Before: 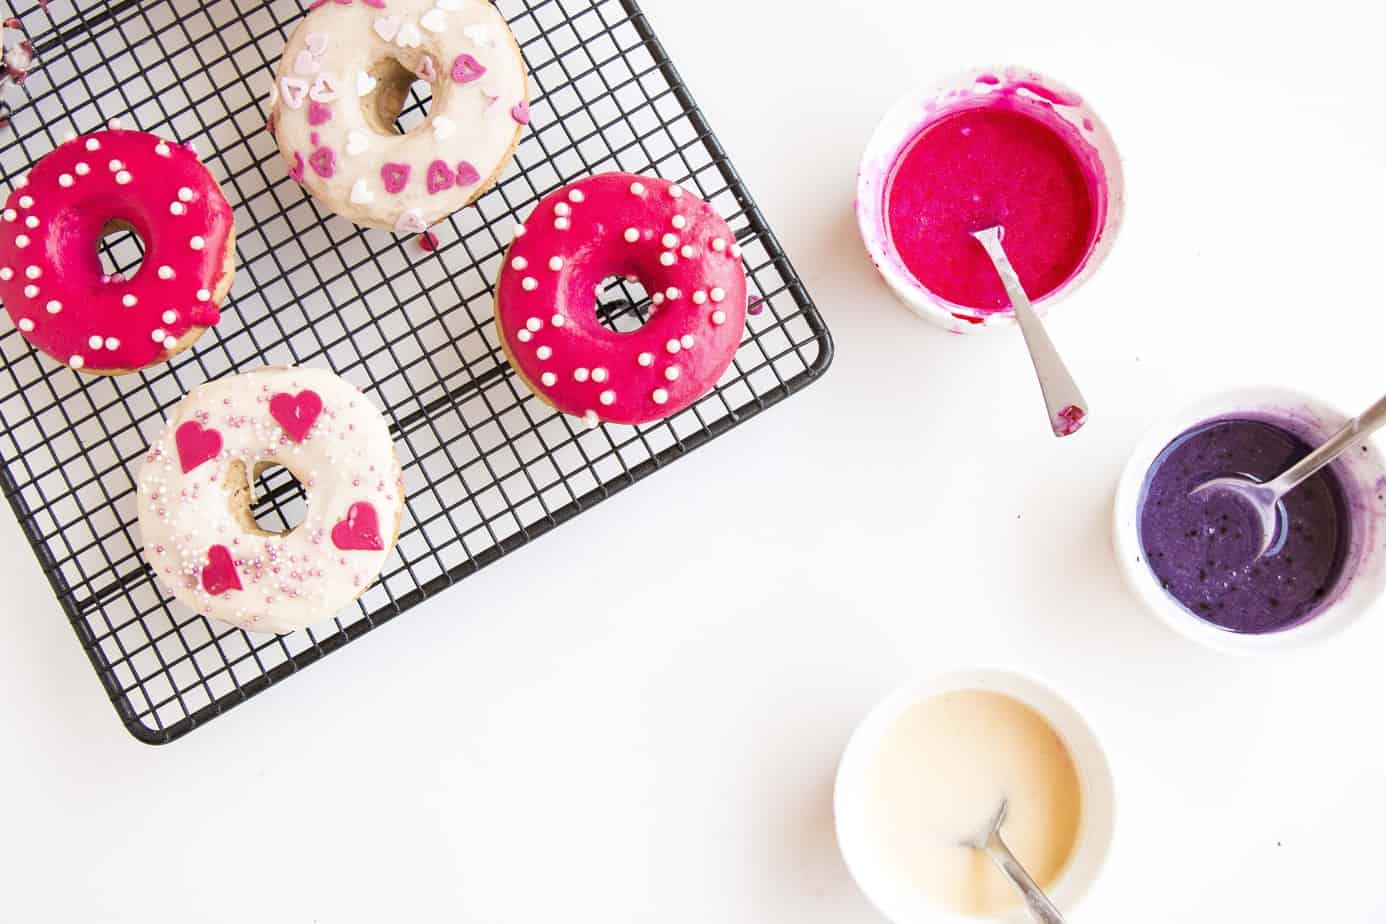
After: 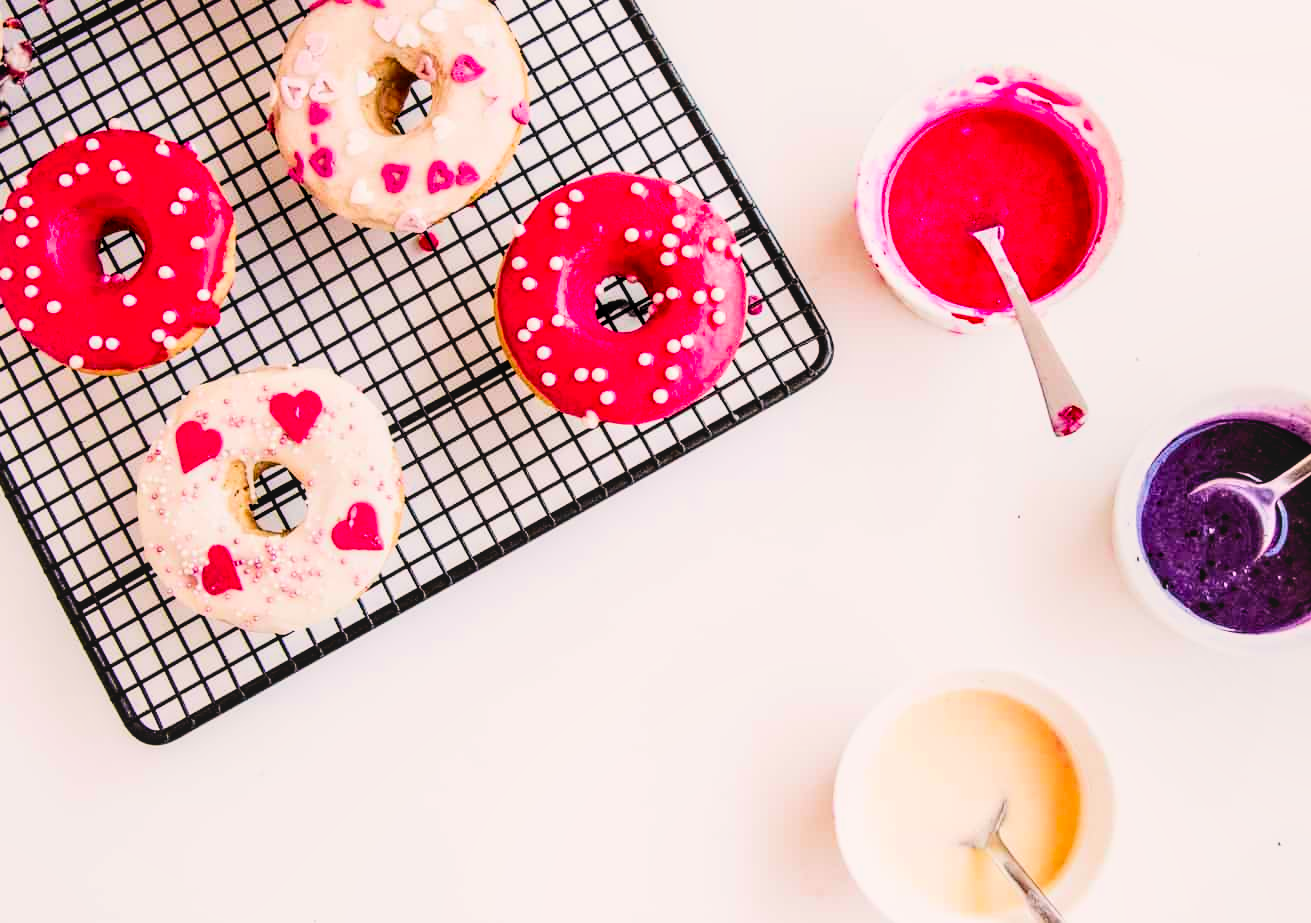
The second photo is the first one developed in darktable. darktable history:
contrast brightness saturation: contrast 0.225, brightness -0.181, saturation 0.239
crop and rotate: left 0%, right 5.343%
filmic rgb: black relative exposure -7.5 EV, white relative exposure 5 EV, threshold 2.99 EV, hardness 3.3, contrast 1.297, enable highlight reconstruction true
levels: levels [0.016, 0.484, 0.953]
color correction: highlights a* 3.27, highlights b* 2.21, saturation 1.2
local contrast: on, module defaults
